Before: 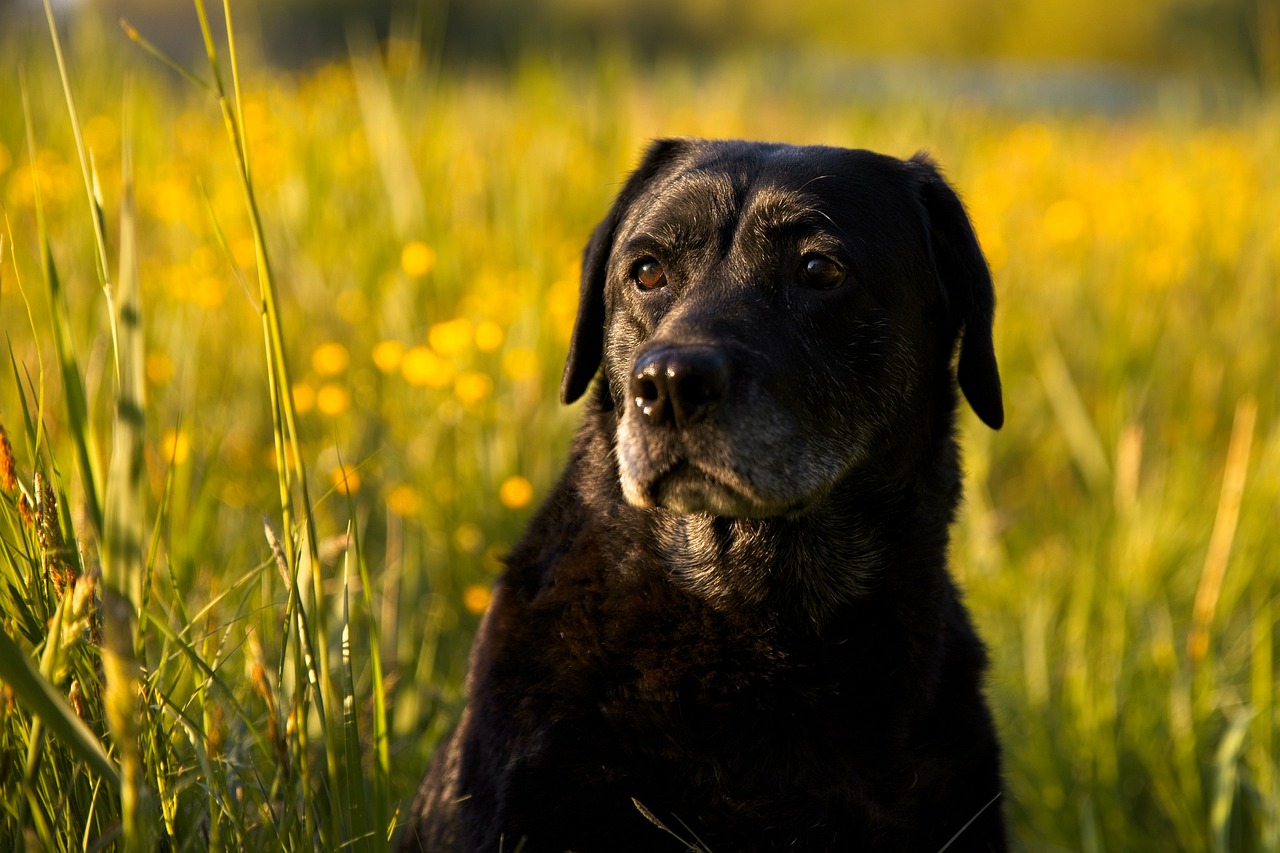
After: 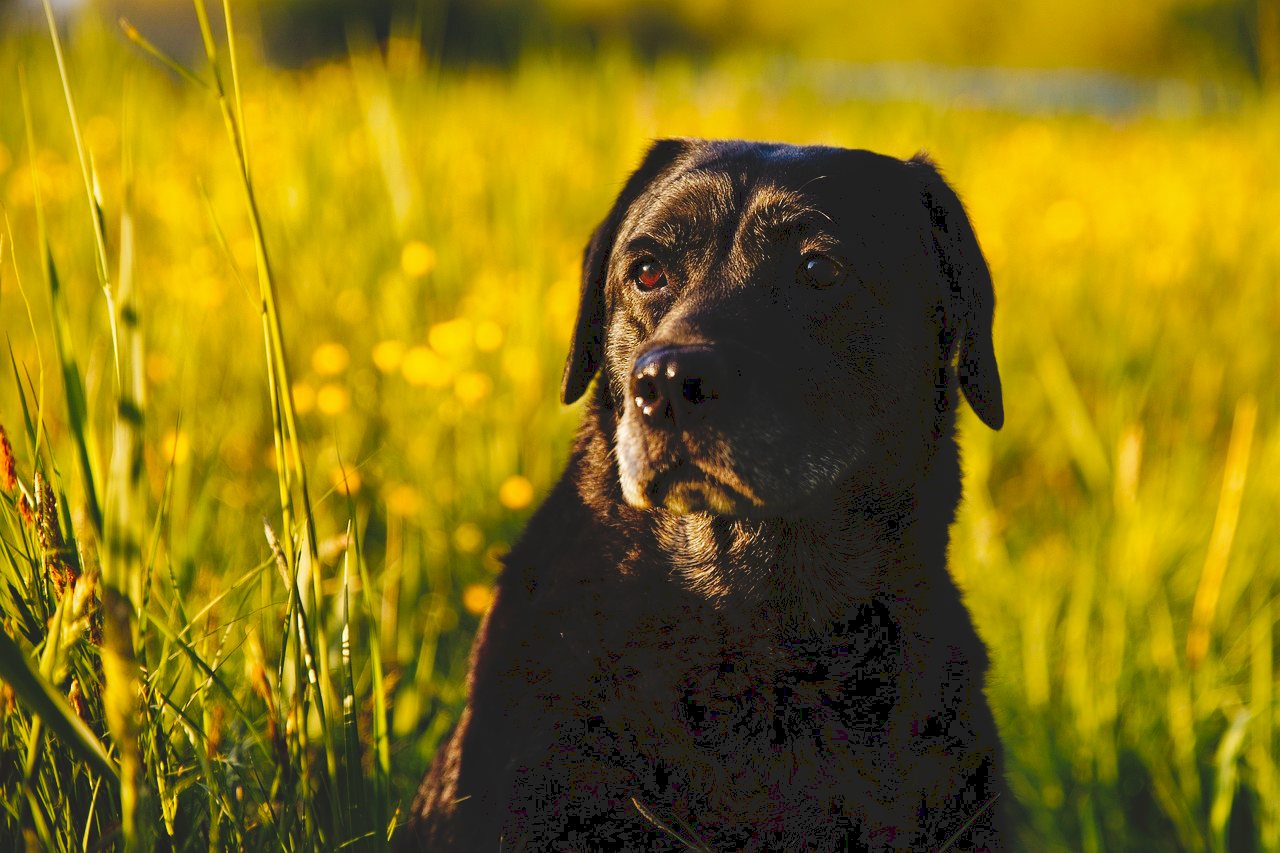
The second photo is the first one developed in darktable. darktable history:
shadows and highlights: on, module defaults
tone curve: curves: ch0 [(0, 0) (0.003, 0.075) (0.011, 0.079) (0.025, 0.079) (0.044, 0.082) (0.069, 0.085) (0.1, 0.089) (0.136, 0.096) (0.177, 0.105) (0.224, 0.14) (0.277, 0.202) (0.335, 0.304) (0.399, 0.417) (0.468, 0.521) (0.543, 0.636) (0.623, 0.726) (0.709, 0.801) (0.801, 0.878) (0.898, 0.927) (1, 1)], preserve colors none
